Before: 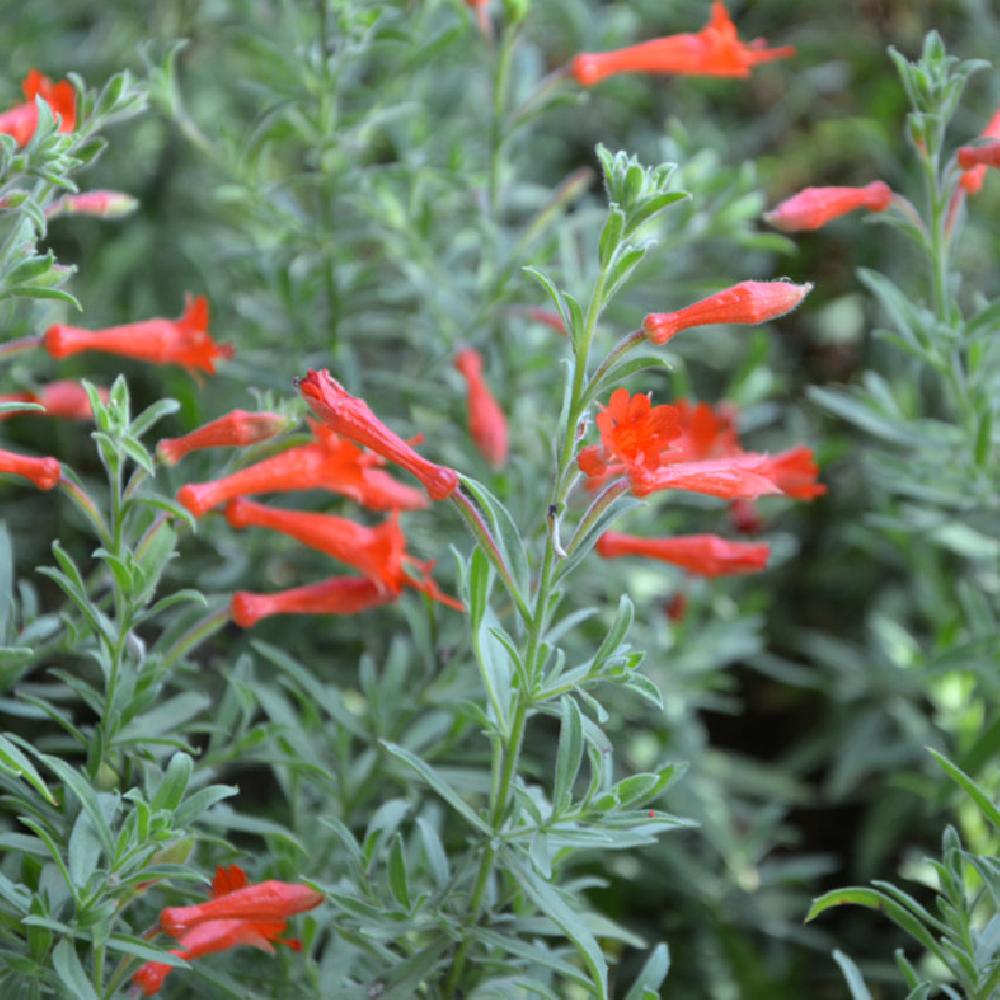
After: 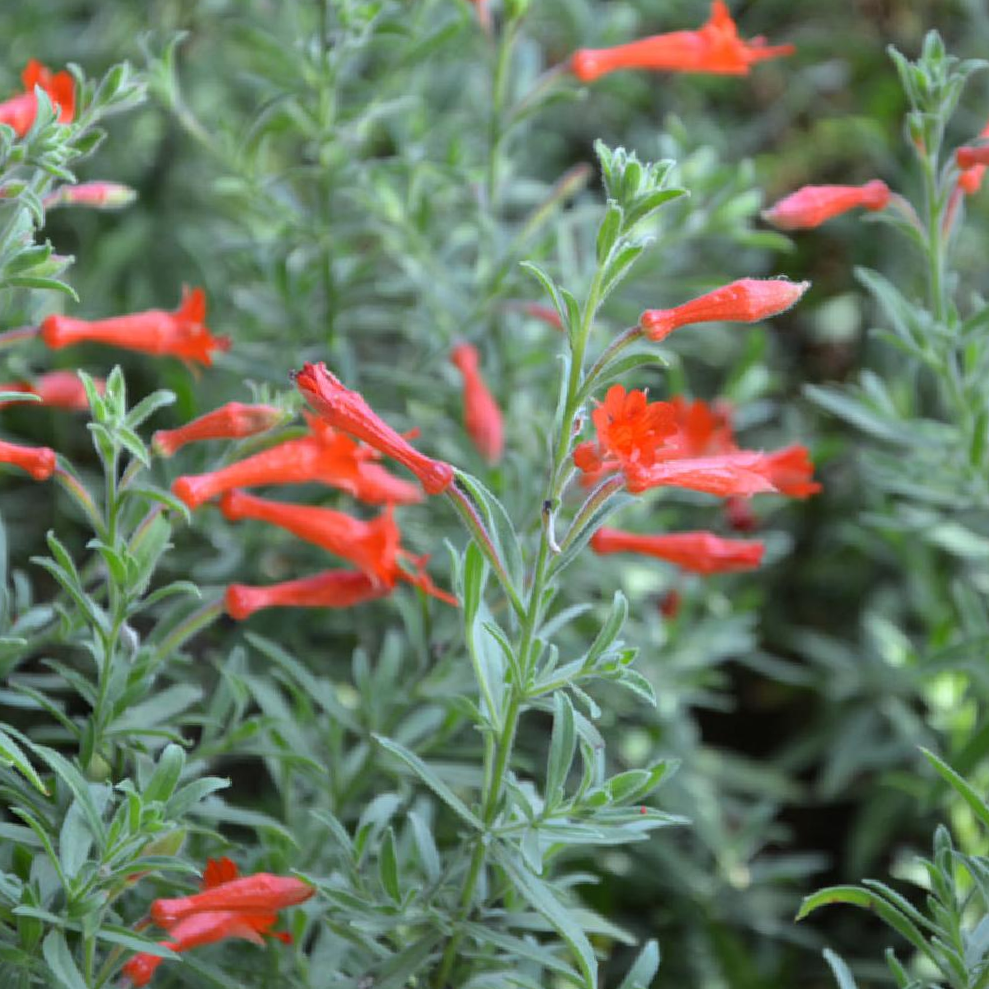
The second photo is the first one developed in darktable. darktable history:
crop and rotate: angle -0.603°
